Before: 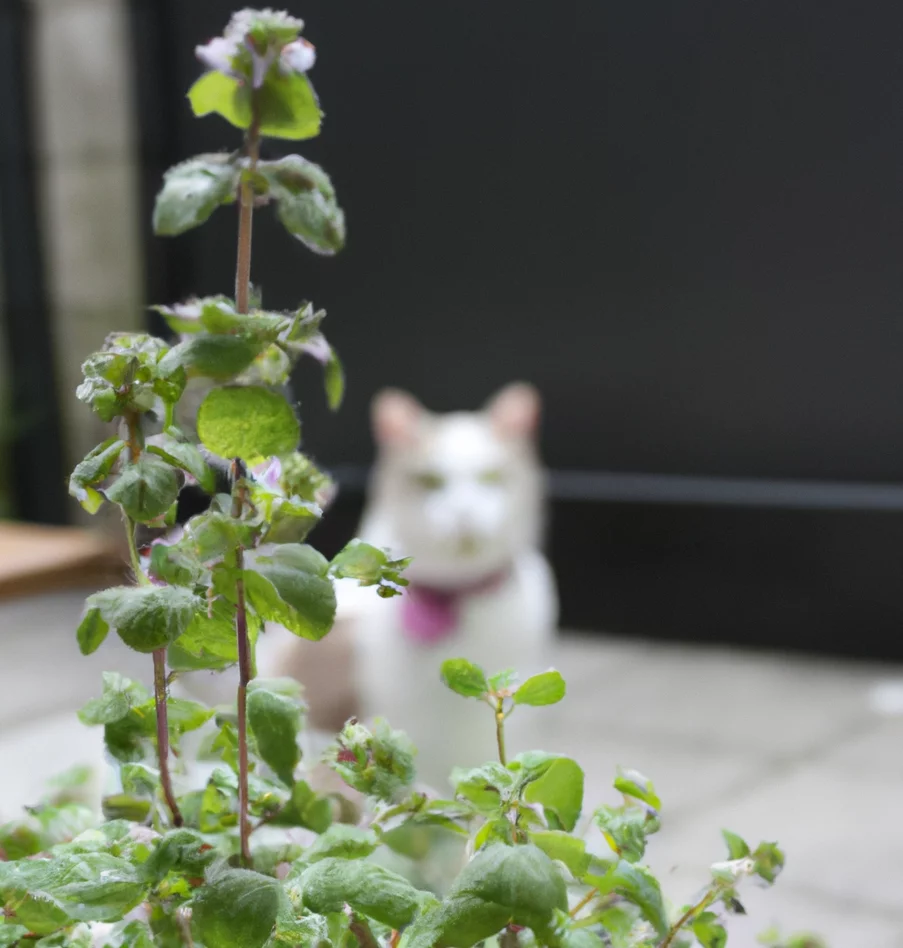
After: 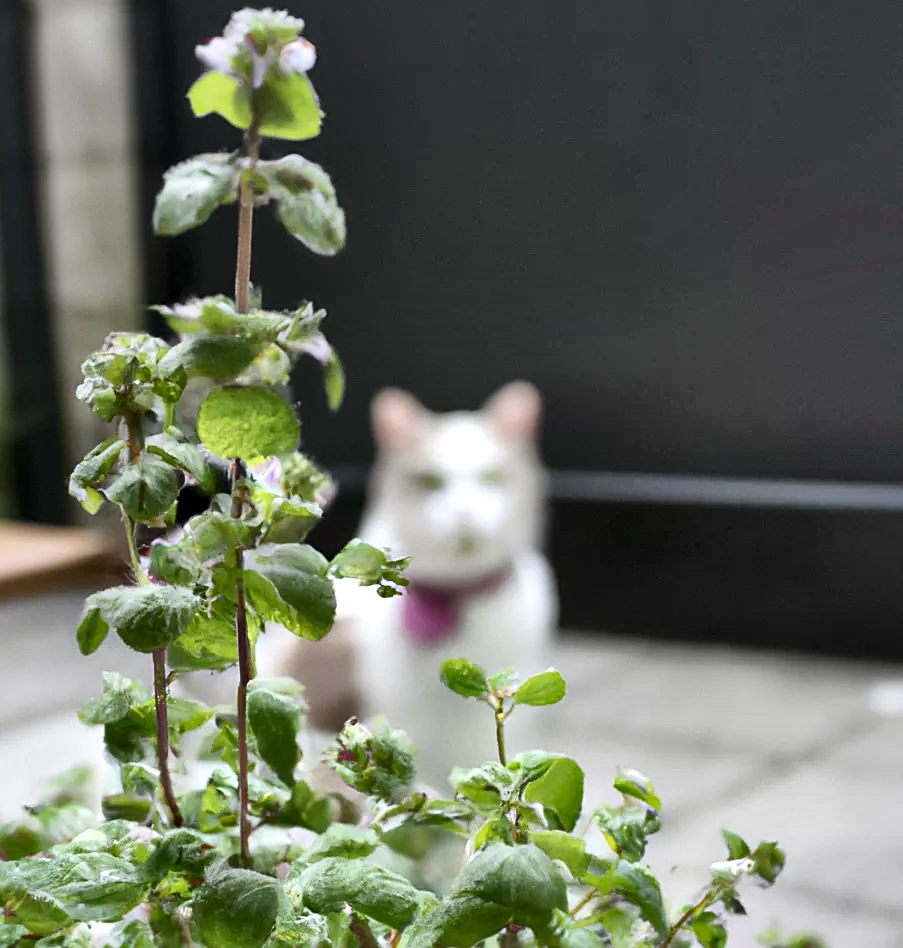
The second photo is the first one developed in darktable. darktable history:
contrast brightness saturation: contrast 0.143
sharpen: on, module defaults
local contrast: mode bilateral grid, contrast 19, coarseness 50, detail 178%, midtone range 0.2
shadows and highlights: shadows 53.17, highlights color adjustment 52.71%, soften with gaussian
